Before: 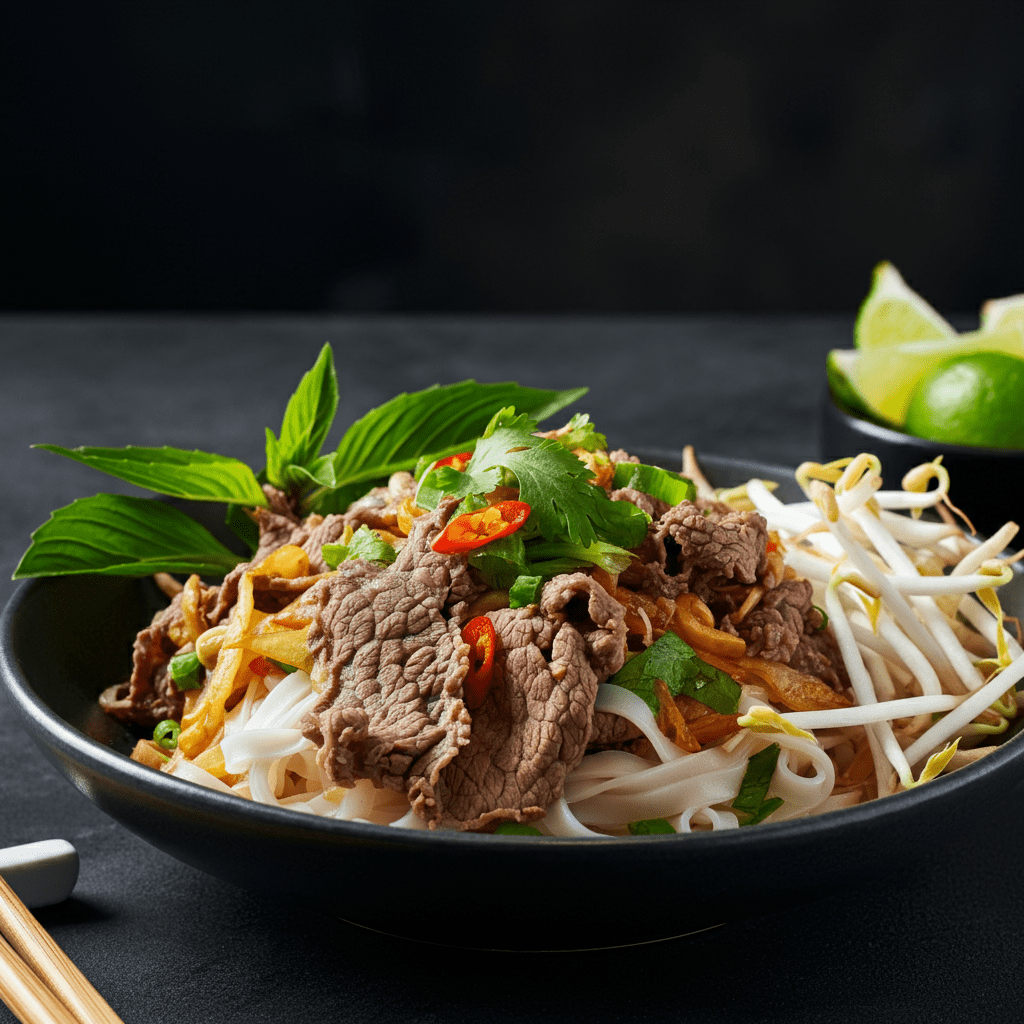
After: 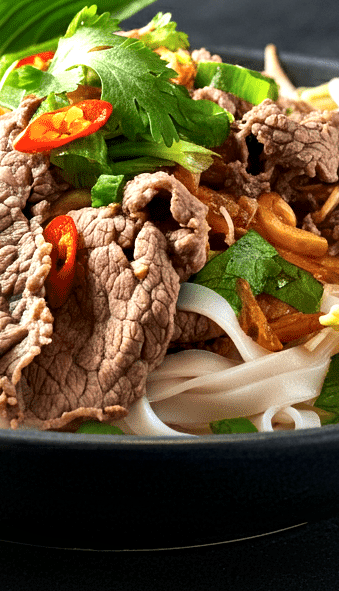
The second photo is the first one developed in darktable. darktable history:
crop: left 40.878%, top 39.176%, right 25.993%, bottom 3.081%
exposure: black level correction 0, exposure 0.7 EV, compensate exposure bias true, compensate highlight preservation false
local contrast: mode bilateral grid, contrast 20, coarseness 50, detail 179%, midtone range 0.2
